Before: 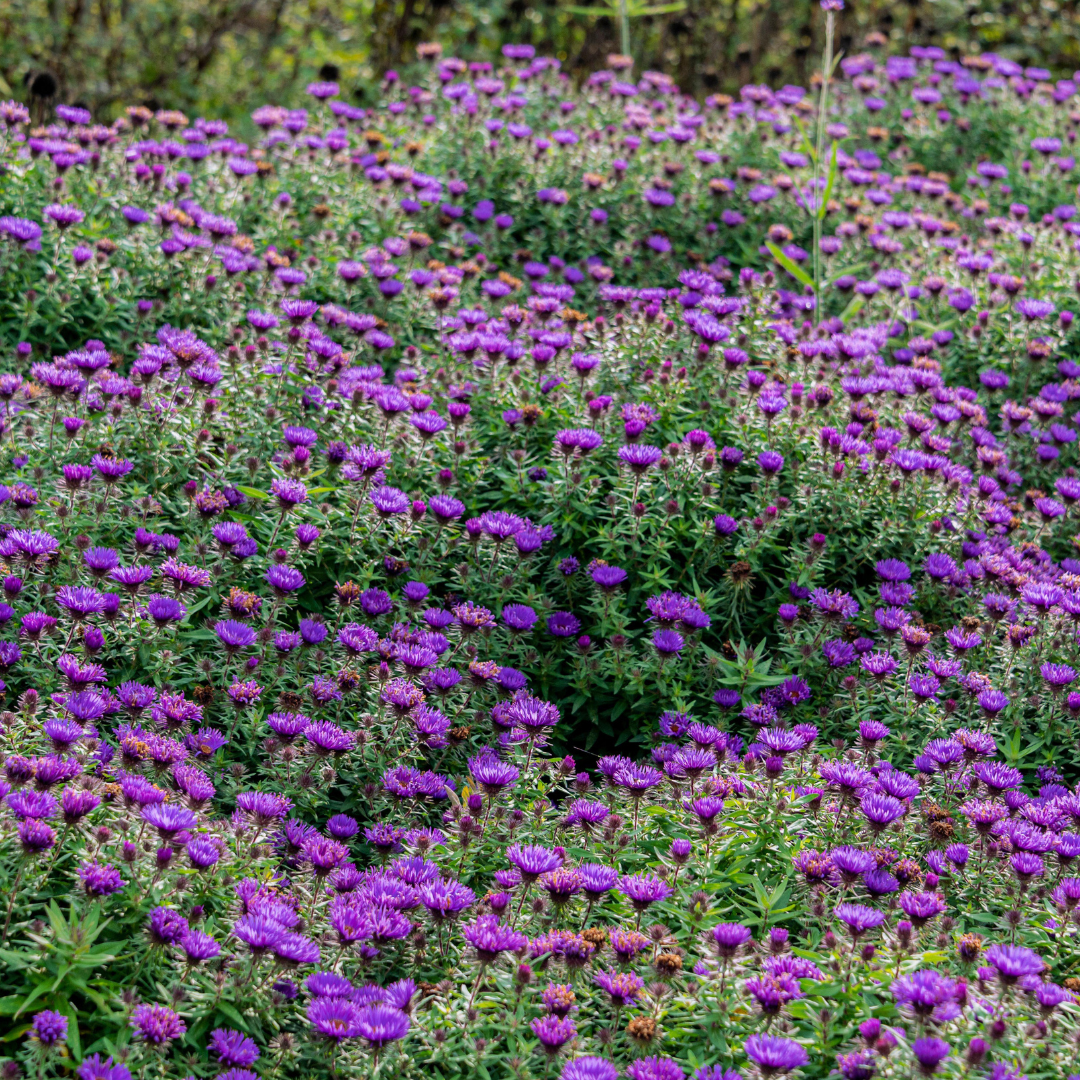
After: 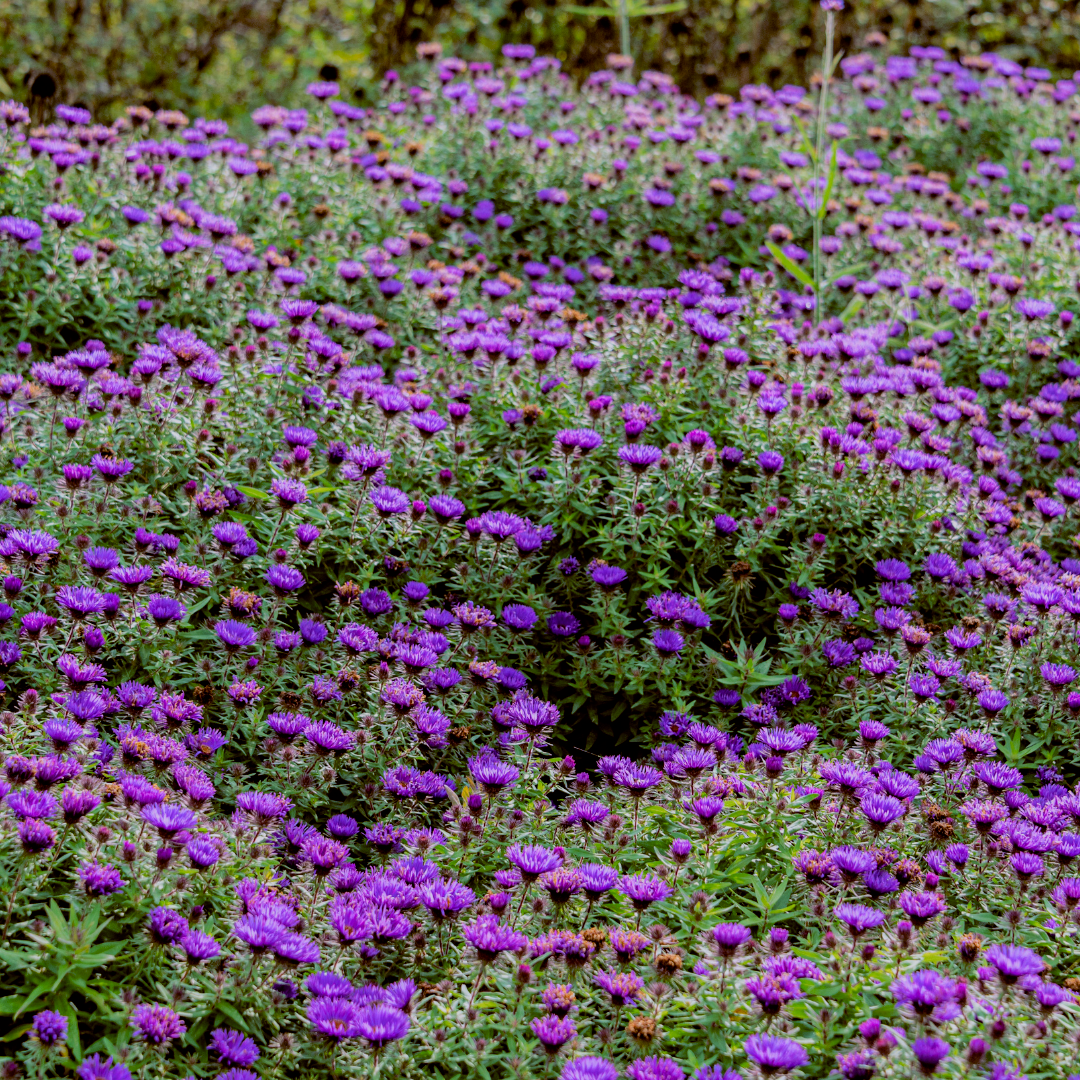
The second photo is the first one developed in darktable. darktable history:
color balance: lift [1, 1.015, 1.004, 0.985], gamma [1, 0.958, 0.971, 1.042], gain [1, 0.956, 0.977, 1.044]
filmic rgb: middle gray luminance 18.42%, black relative exposure -9 EV, white relative exposure 3.75 EV, threshold 6 EV, target black luminance 0%, hardness 4.85, latitude 67.35%, contrast 0.955, highlights saturation mix 20%, shadows ↔ highlights balance 21.36%, add noise in highlights 0, preserve chrominance luminance Y, color science v3 (2019), use custom middle-gray values true, iterations of high-quality reconstruction 0, contrast in highlights soft, enable highlight reconstruction true
